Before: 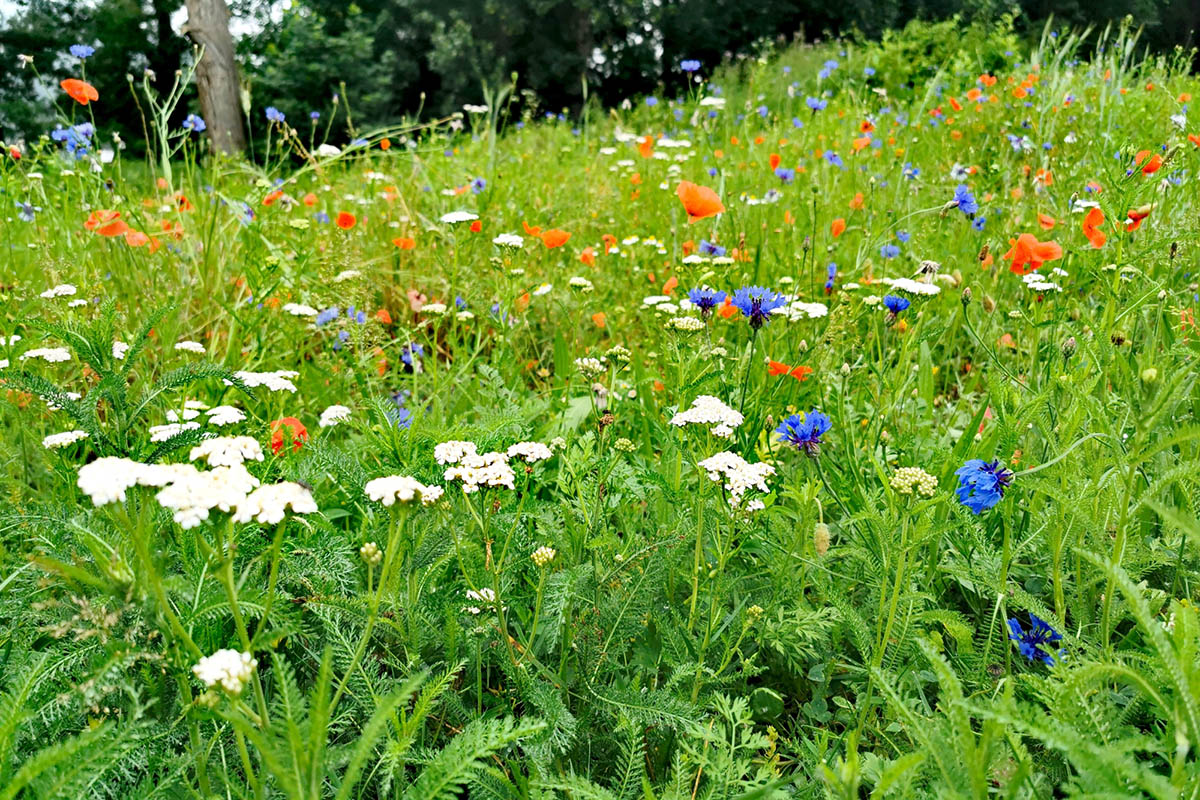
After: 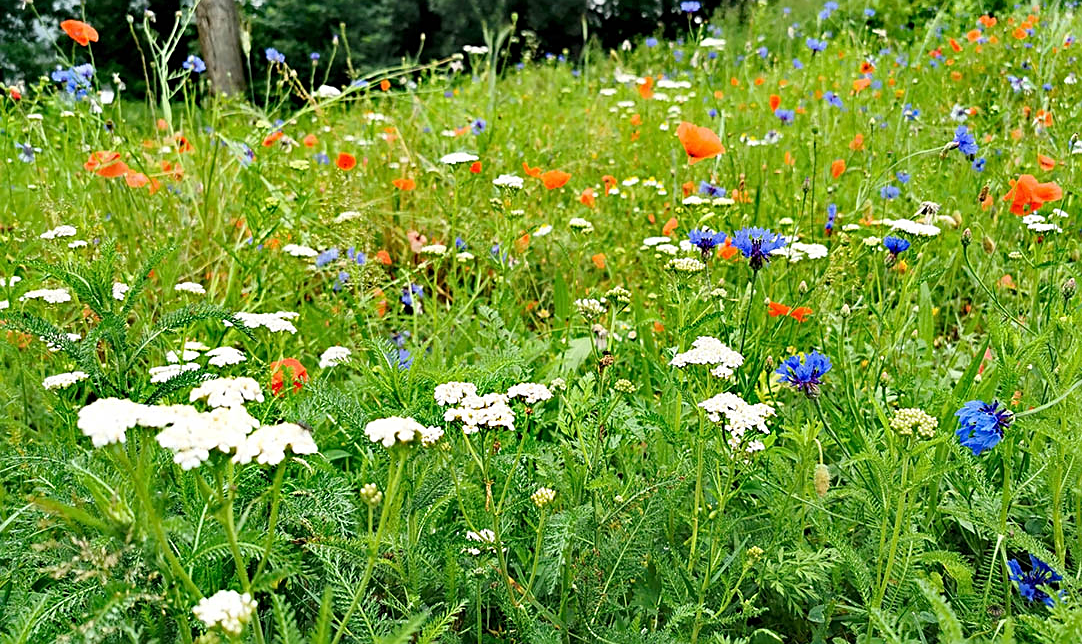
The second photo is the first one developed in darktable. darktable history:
sharpen: on, module defaults
crop: top 7.4%, right 9.761%, bottom 12.009%
